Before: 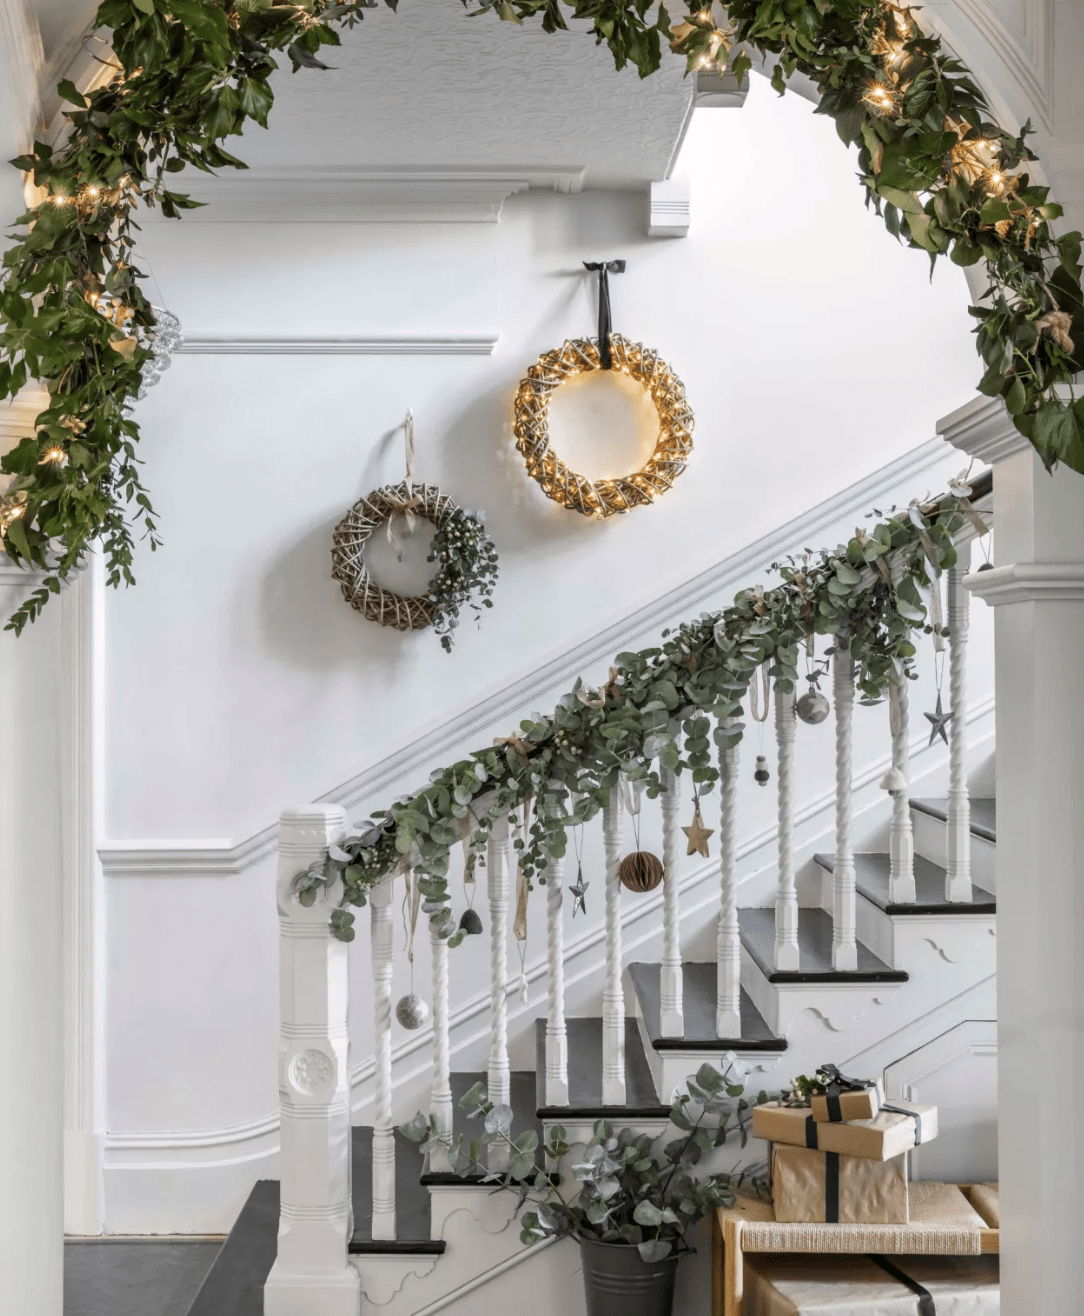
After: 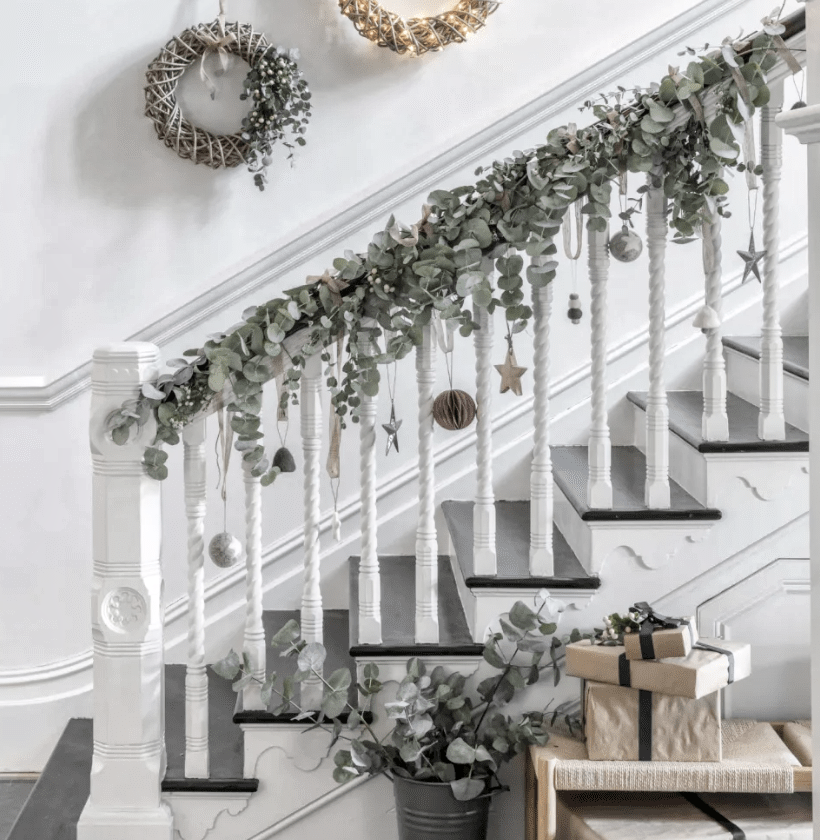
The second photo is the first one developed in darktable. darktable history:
color correction: saturation 0.57
crop and rotate: left 17.299%, top 35.115%, right 7.015%, bottom 1.024%
global tonemap: drago (1, 100), detail 1
